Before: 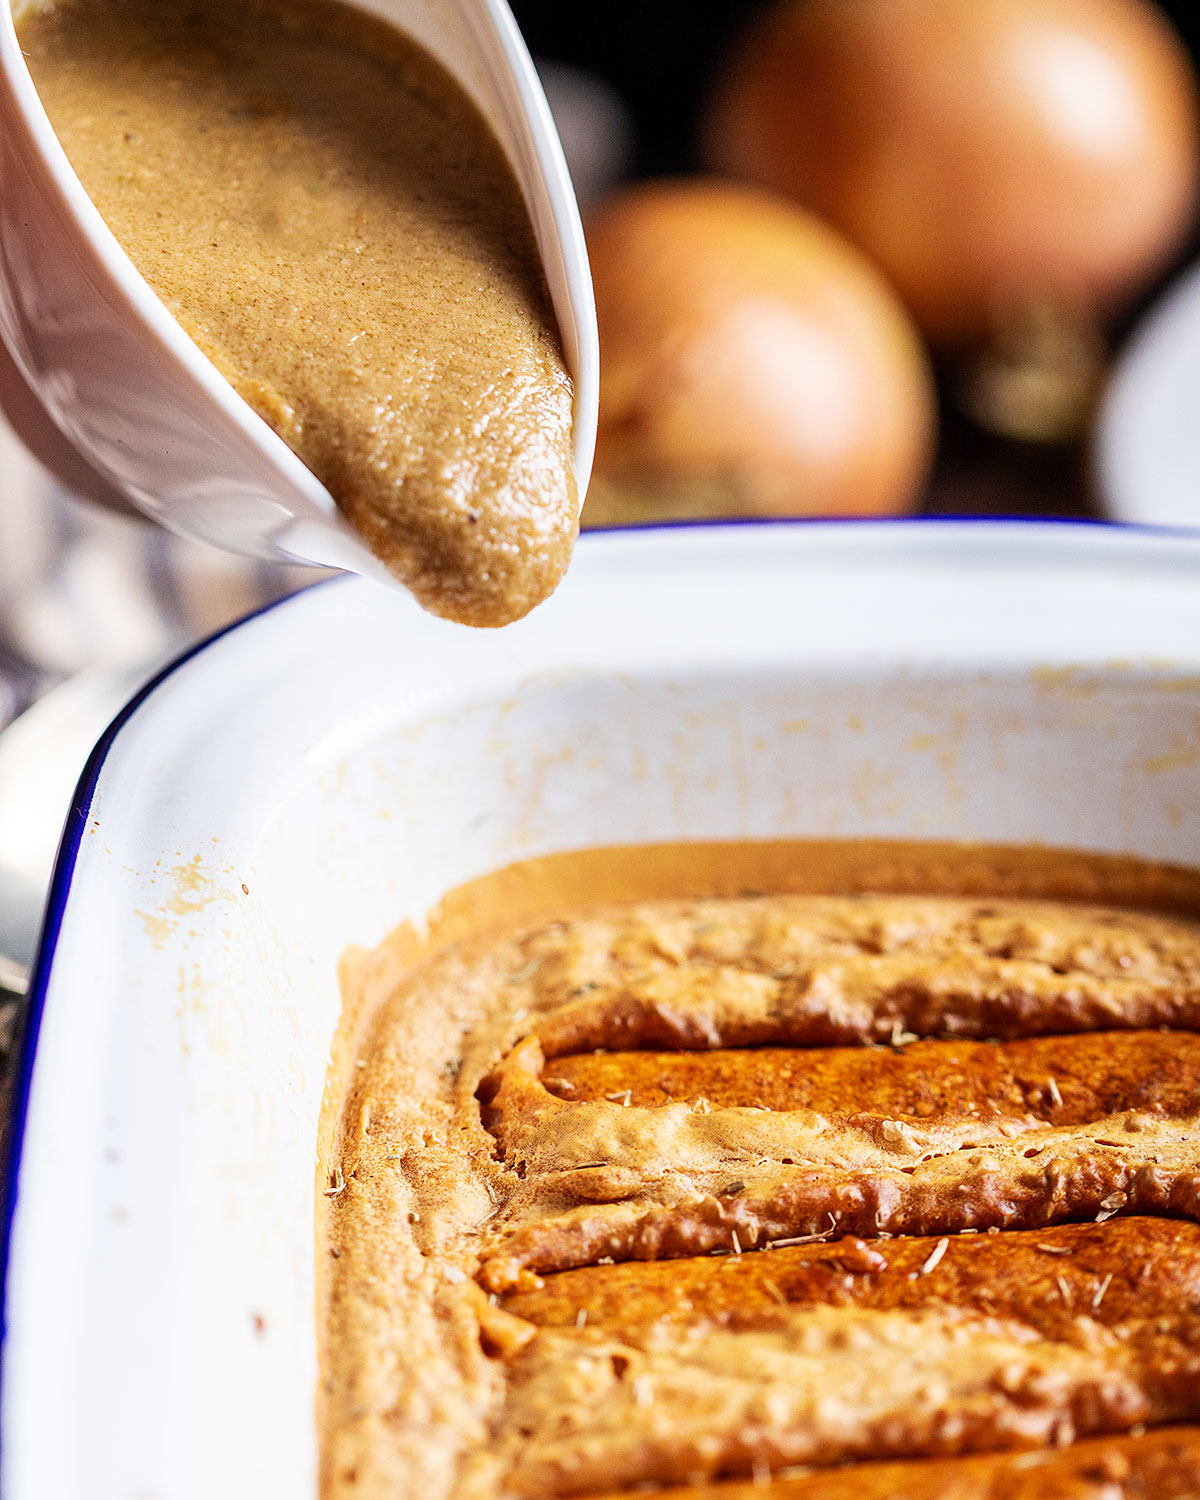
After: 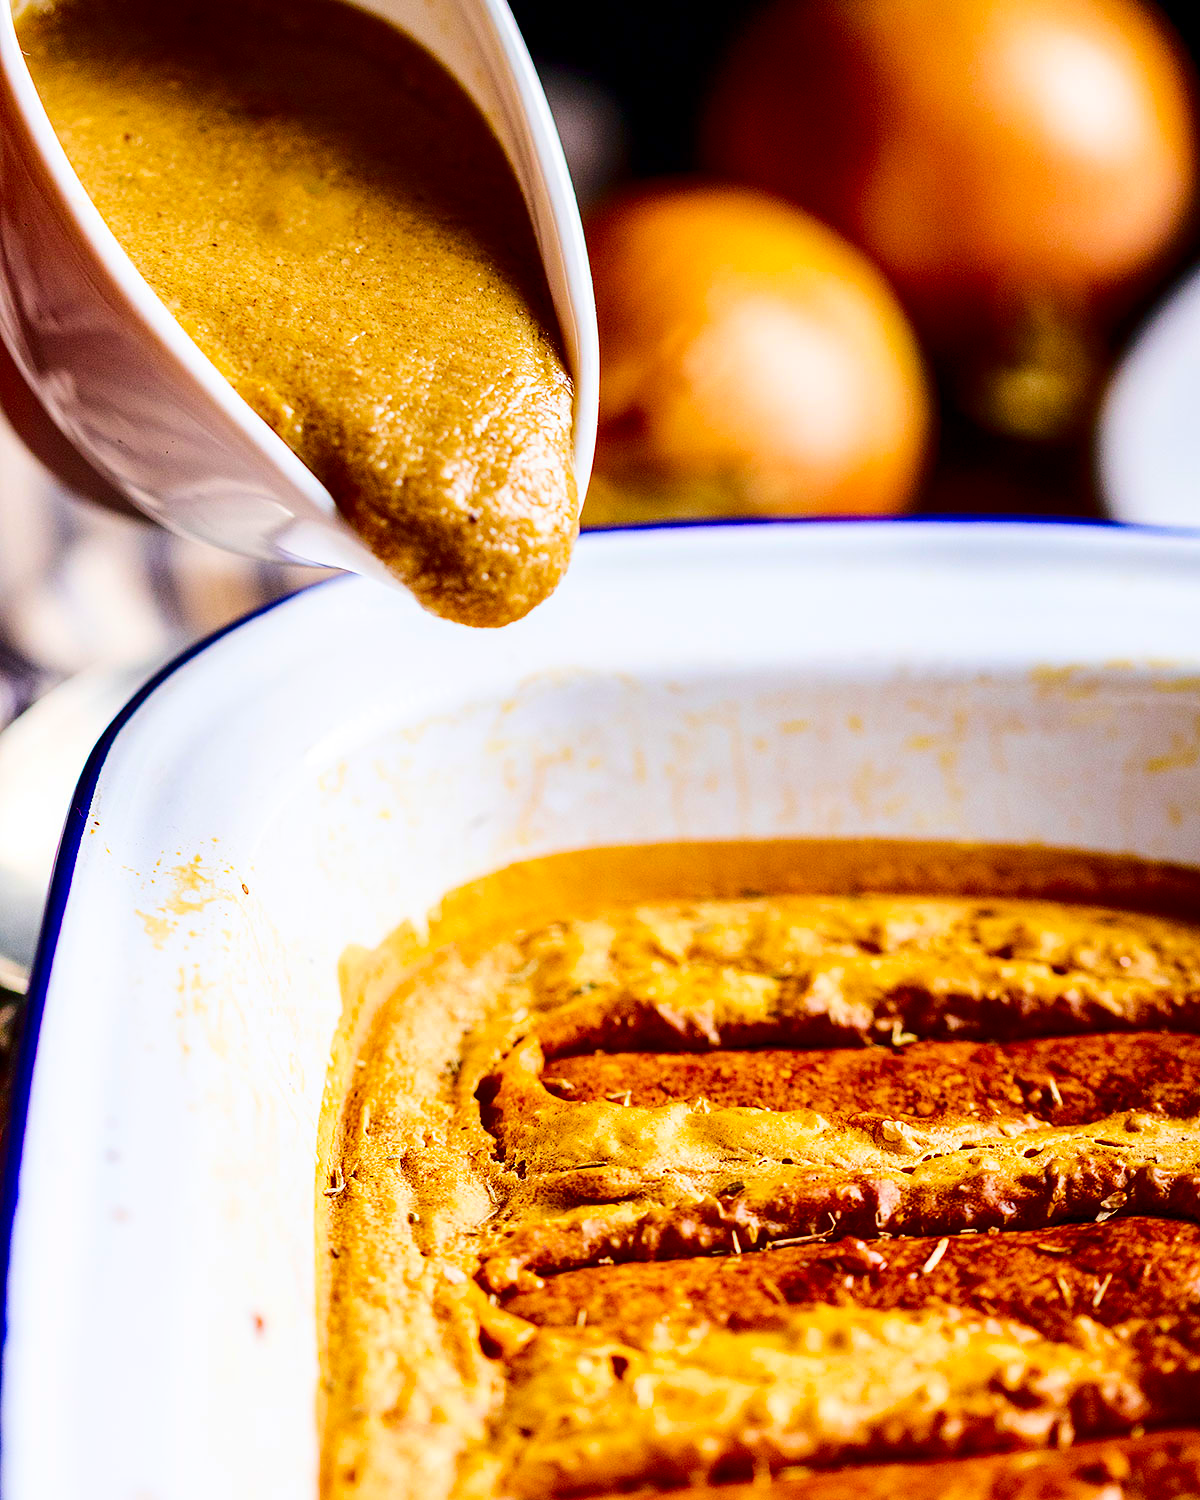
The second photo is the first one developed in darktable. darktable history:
color balance rgb: shadows lift › chroma 1.035%, shadows lift › hue 215.29°, perceptual saturation grading › global saturation 29.561%, perceptual brilliance grading › mid-tones 10.321%, perceptual brilliance grading › shadows 15.644%, global vibrance 20%
contrast brightness saturation: contrast 0.24, brightness -0.241, saturation 0.144
